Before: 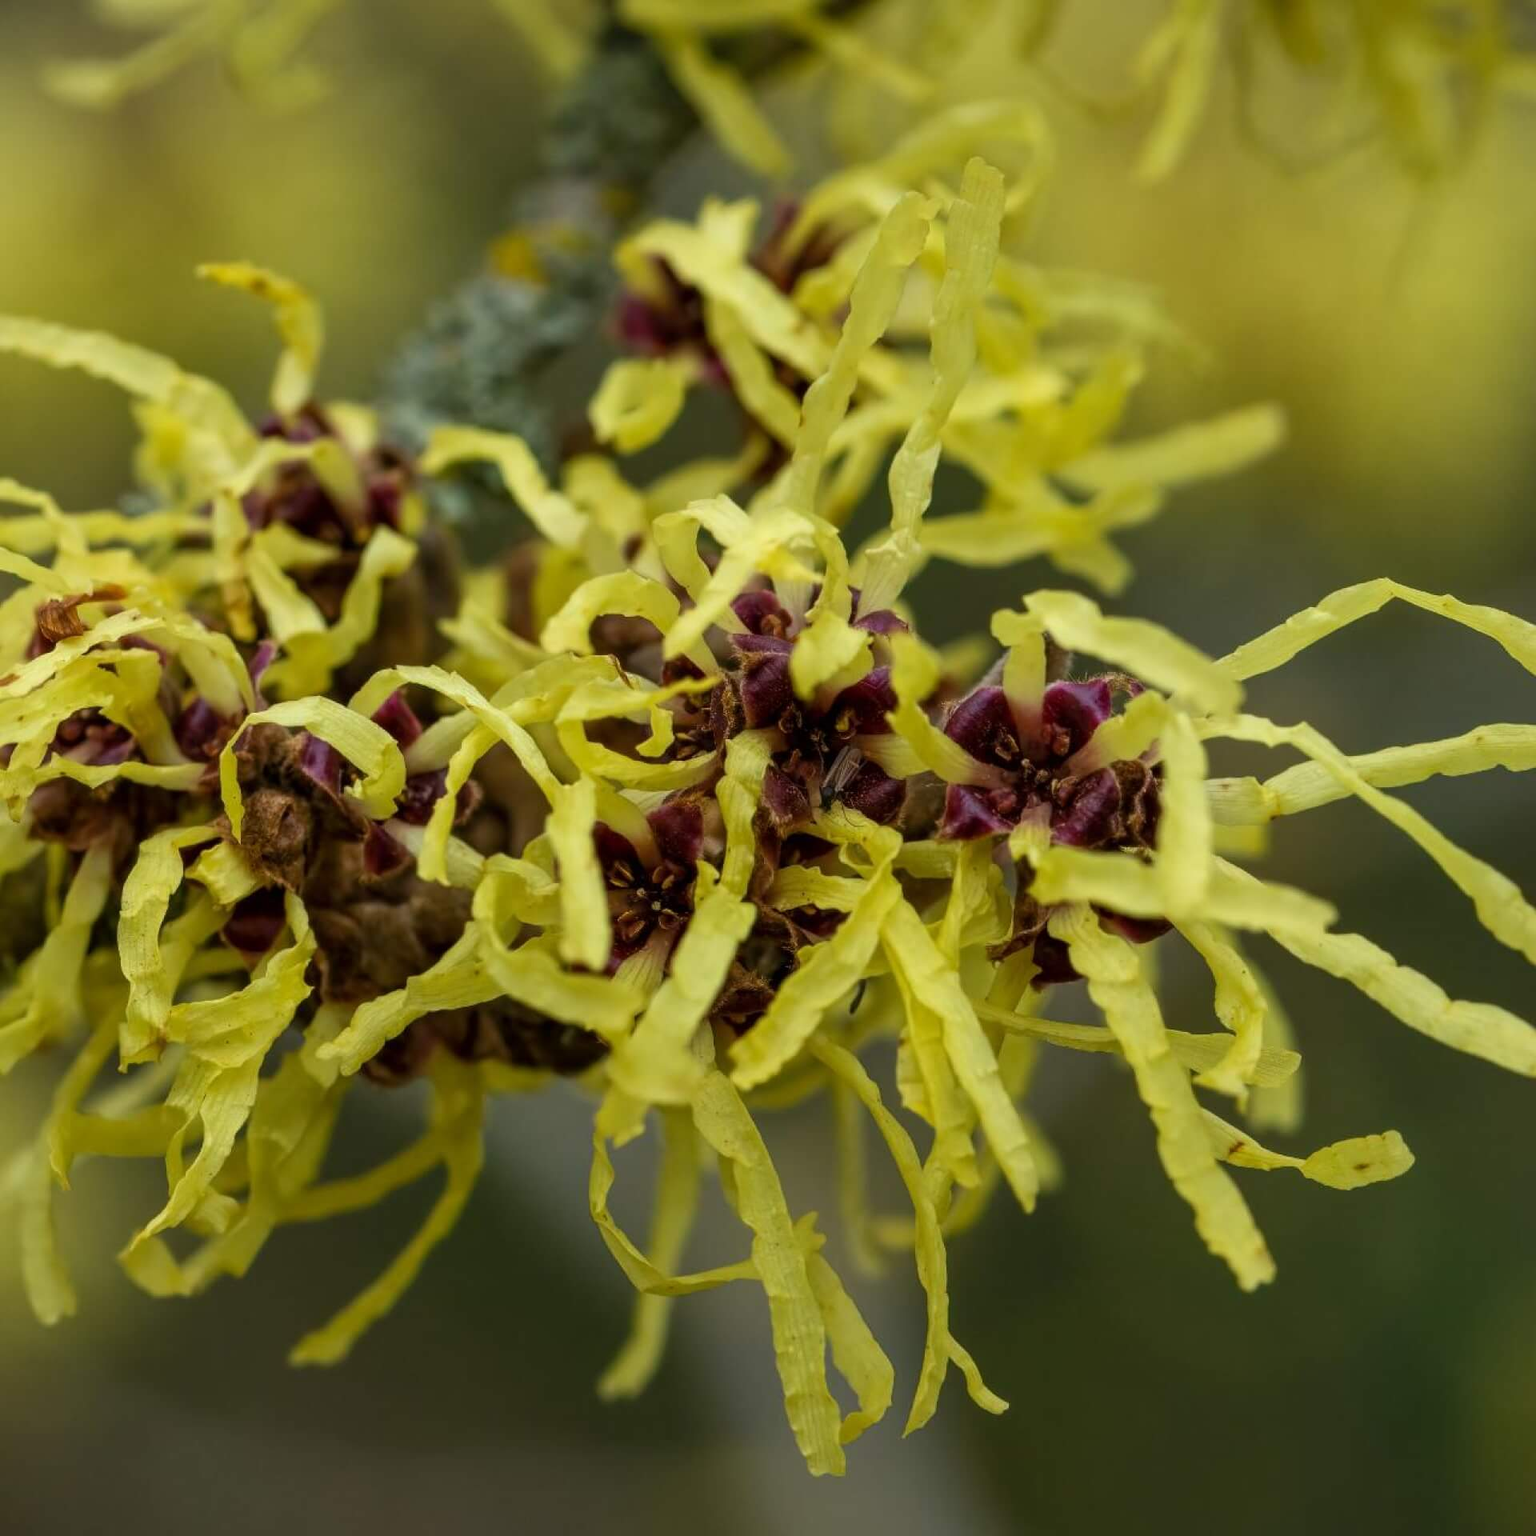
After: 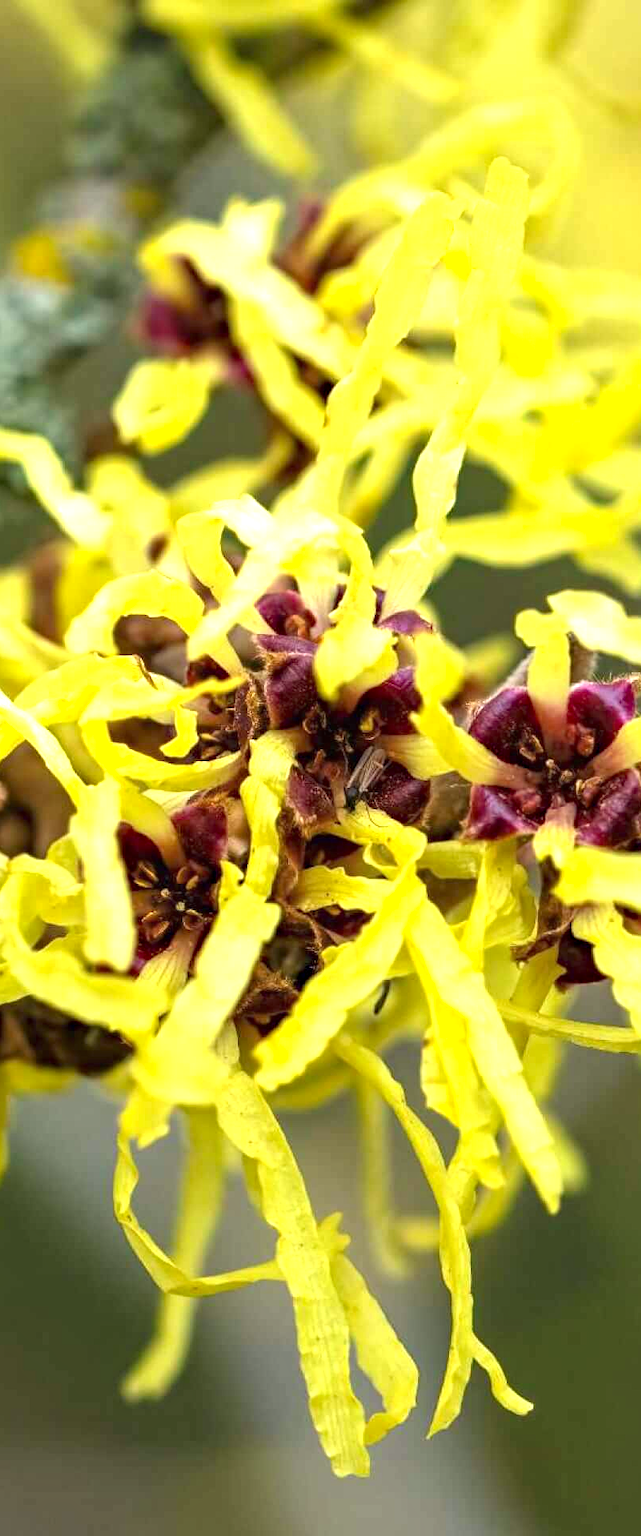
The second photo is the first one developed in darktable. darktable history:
haze removal: compatibility mode true, adaptive false
crop: left 31.037%, right 27.156%
exposure: black level correction 0, exposure 1.556 EV, compensate highlight preservation false
